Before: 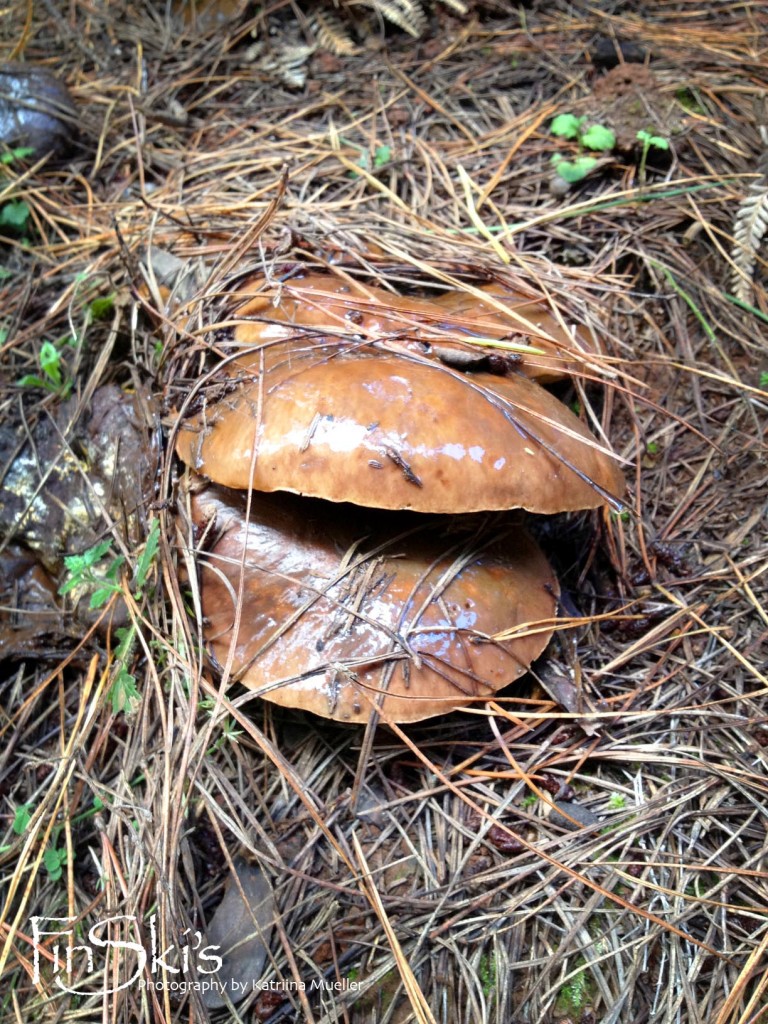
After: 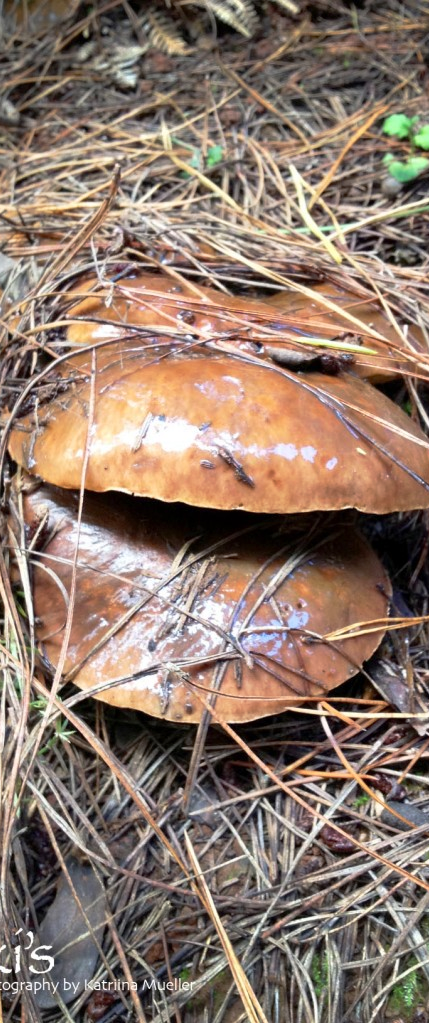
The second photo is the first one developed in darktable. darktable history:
crop: left 21.972%, right 22.141%, bottom 0.004%
tone curve: curves: ch0 [(0, 0) (0.15, 0.17) (0.452, 0.437) (0.611, 0.588) (0.751, 0.749) (1, 1)]; ch1 [(0, 0) (0.325, 0.327) (0.412, 0.45) (0.453, 0.484) (0.5, 0.499) (0.541, 0.55) (0.617, 0.612) (0.695, 0.697) (1, 1)]; ch2 [(0, 0) (0.386, 0.397) (0.452, 0.459) (0.505, 0.498) (0.524, 0.547) (0.574, 0.566) (0.633, 0.641) (1, 1)], preserve colors none
